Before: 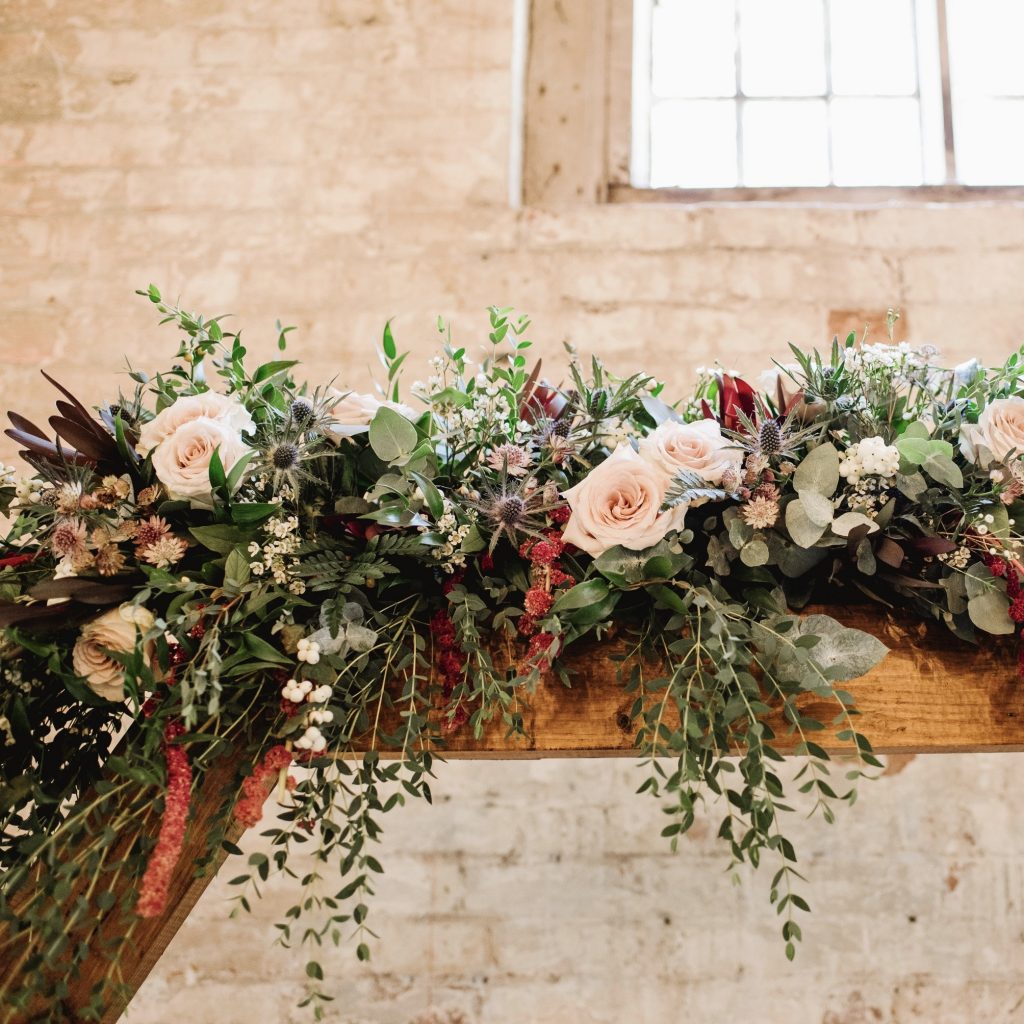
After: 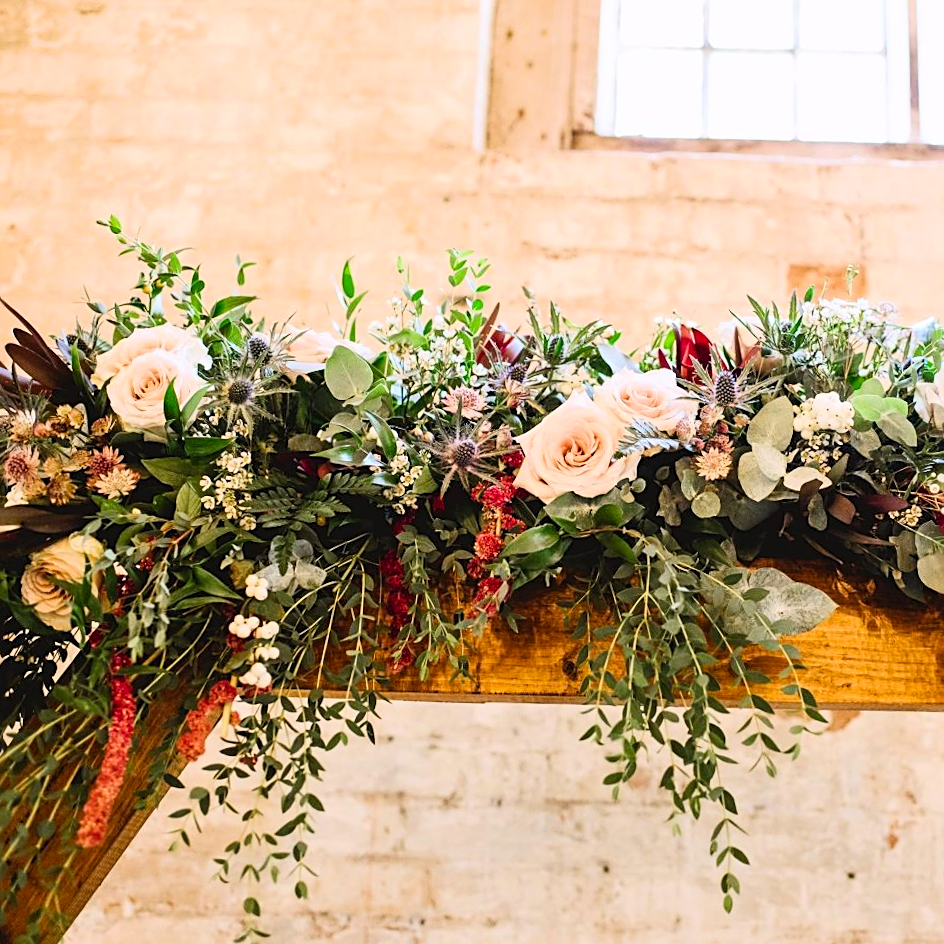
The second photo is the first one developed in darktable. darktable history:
color balance rgb: perceptual saturation grading › global saturation 25%, global vibrance 20%
sharpen: amount 0.478
white balance: red 1.004, blue 1.024
contrast brightness saturation: contrast 0.2, brightness 0.15, saturation 0.14
crop and rotate: angle -1.96°, left 3.097%, top 4.154%, right 1.586%, bottom 0.529%
